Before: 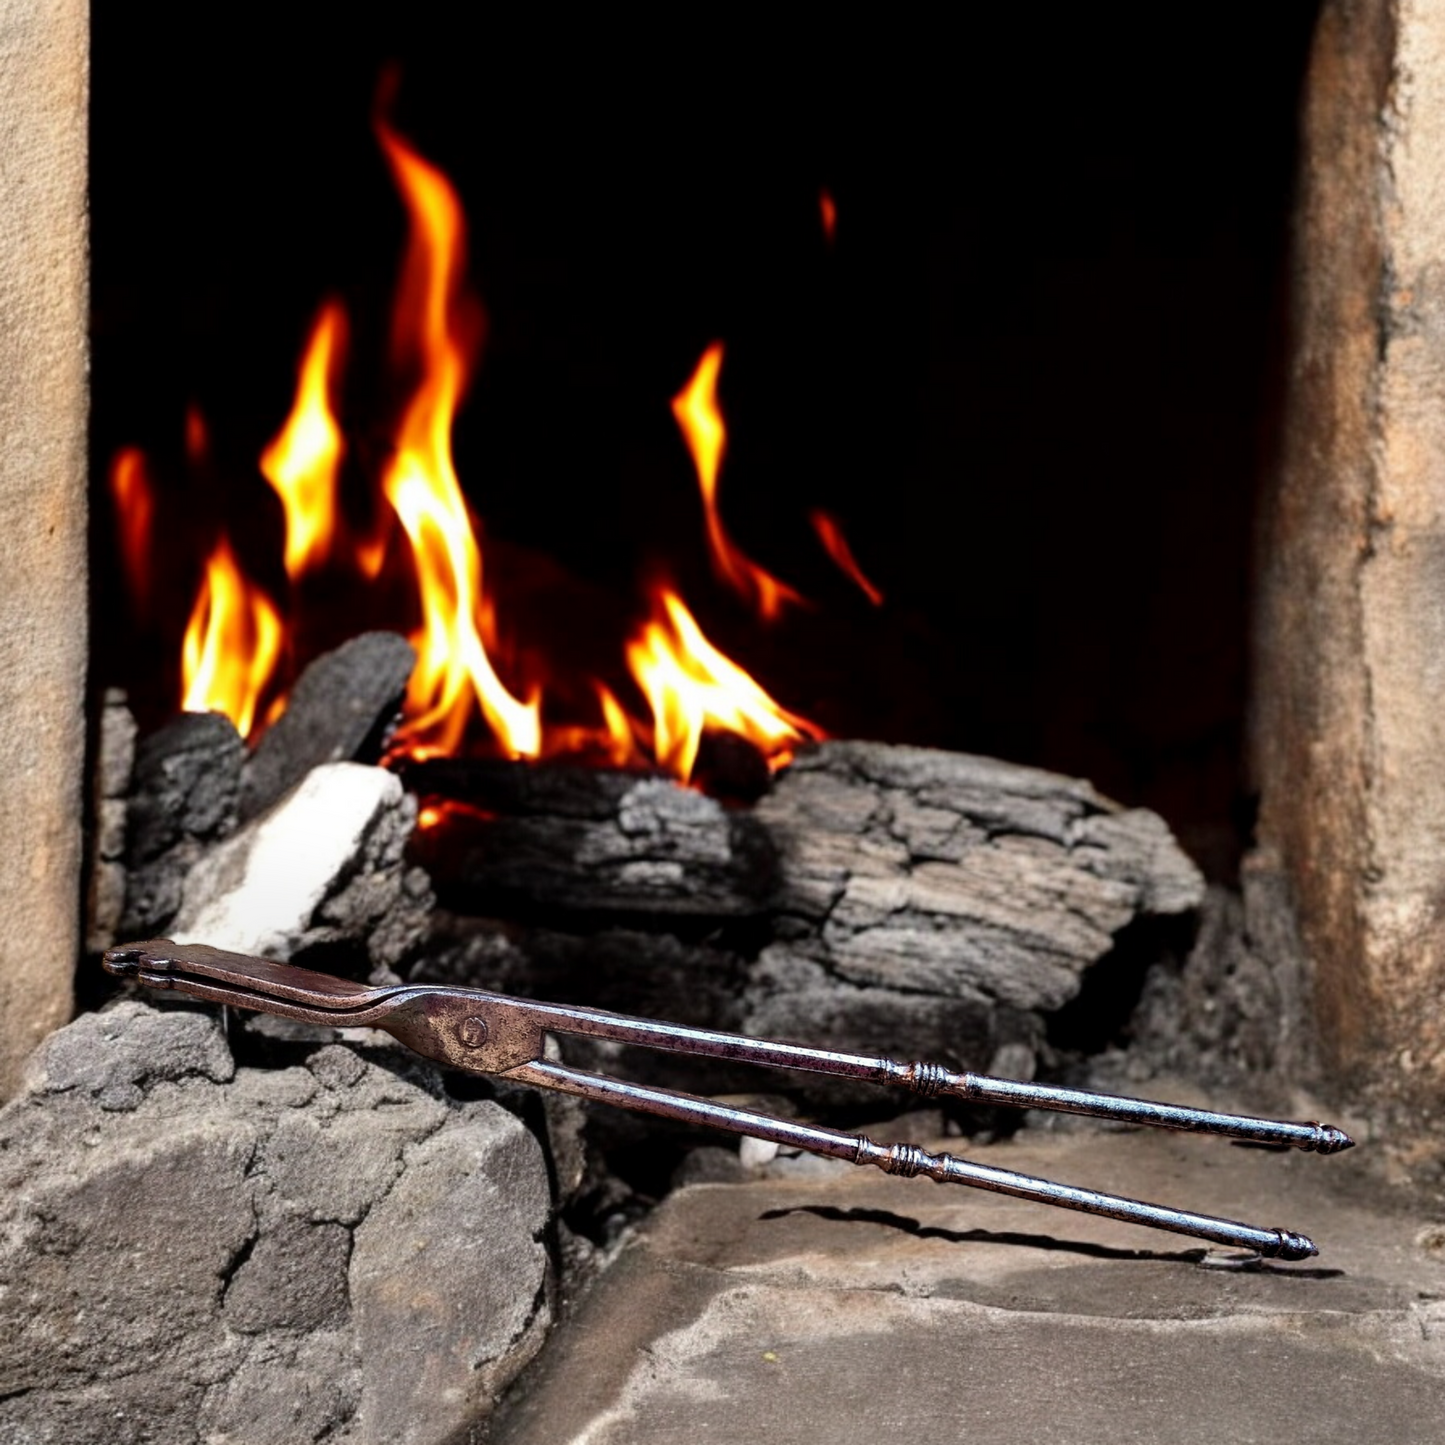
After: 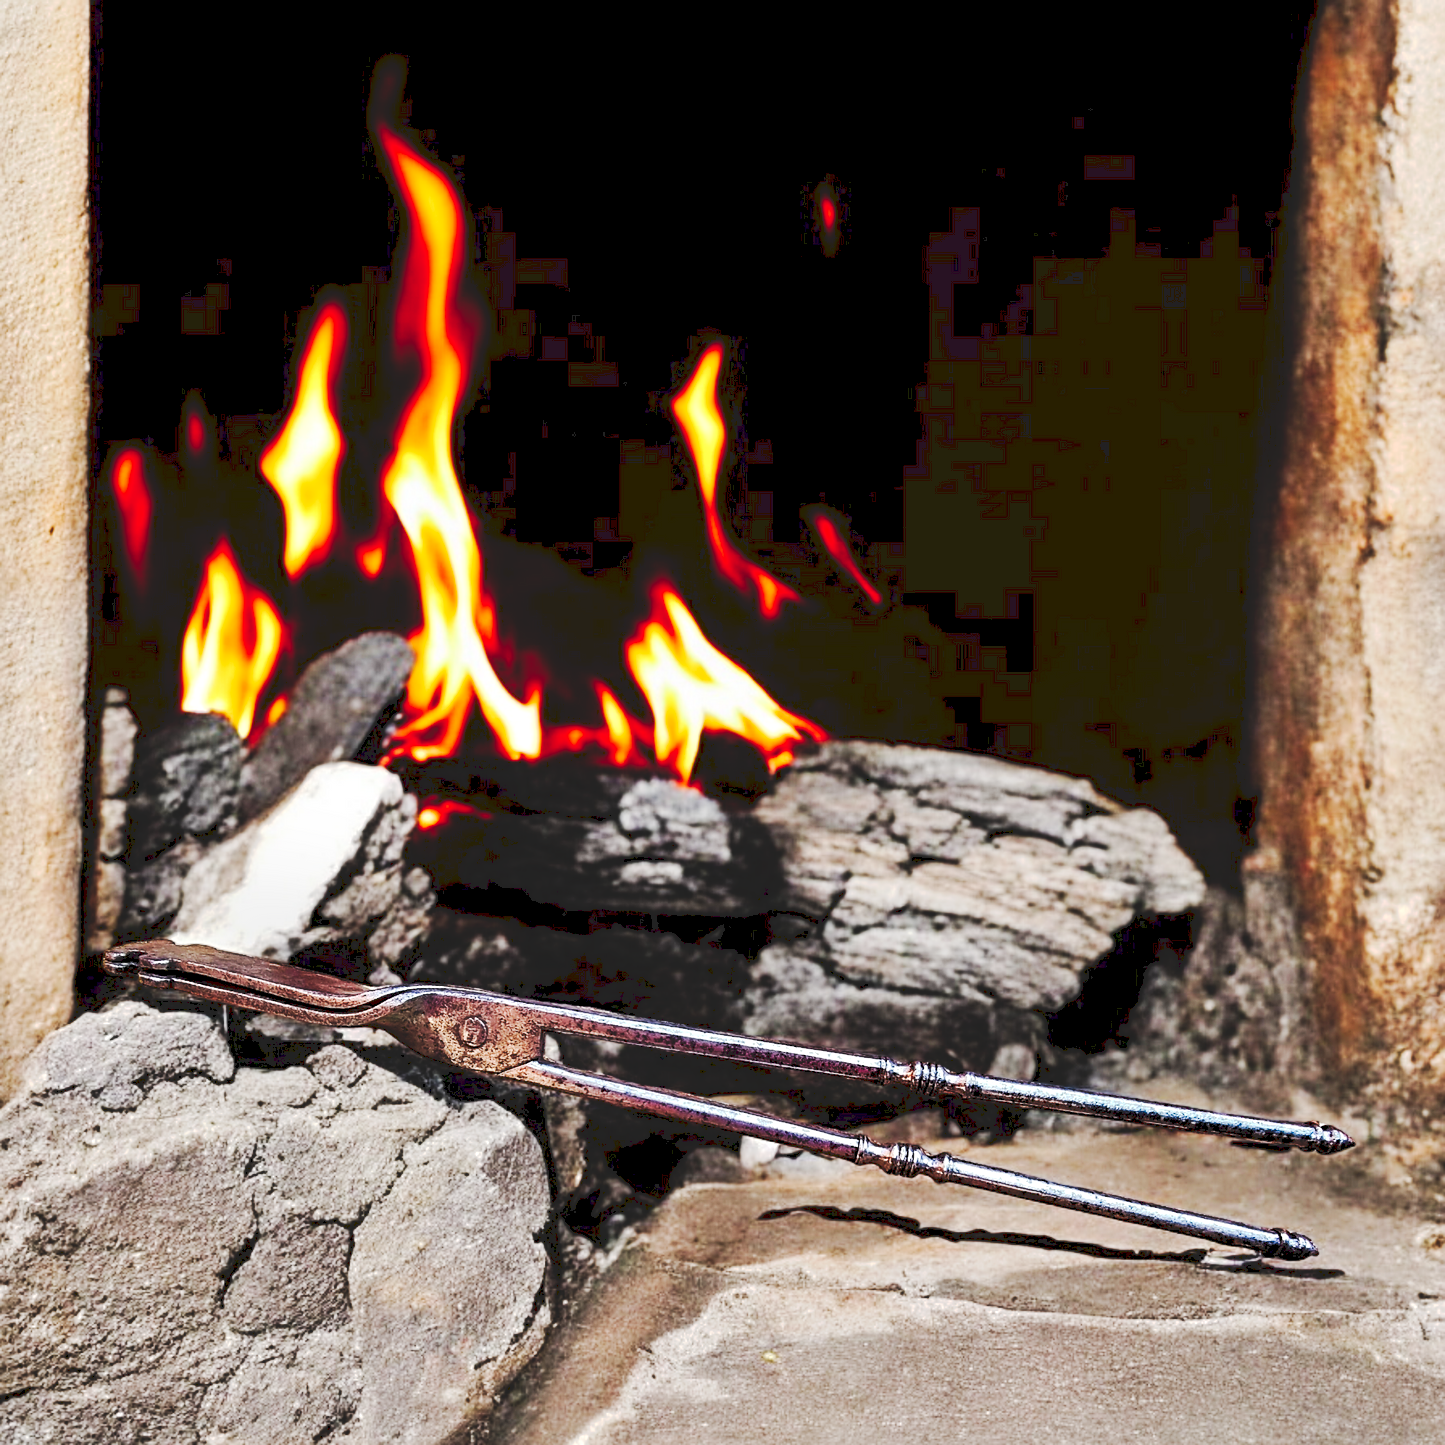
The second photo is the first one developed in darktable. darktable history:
tone equalizer: -8 EV 1.03 EV, -7 EV 1.03 EV, -6 EV 0.993 EV, -5 EV 0.995 EV, -4 EV 0.995 EV, -3 EV 0.768 EV, -2 EV 0.519 EV, -1 EV 0.256 EV
tone curve: curves: ch0 [(0, 0) (0.003, 0.13) (0.011, 0.13) (0.025, 0.134) (0.044, 0.136) (0.069, 0.139) (0.1, 0.144) (0.136, 0.151) (0.177, 0.171) (0.224, 0.2) (0.277, 0.247) (0.335, 0.318) (0.399, 0.412) (0.468, 0.536) (0.543, 0.659) (0.623, 0.746) (0.709, 0.812) (0.801, 0.871) (0.898, 0.915) (1, 1)], preserve colors none
sharpen: on, module defaults
levels: mode automatic, white 99.91%, levels [0, 0.51, 1]
